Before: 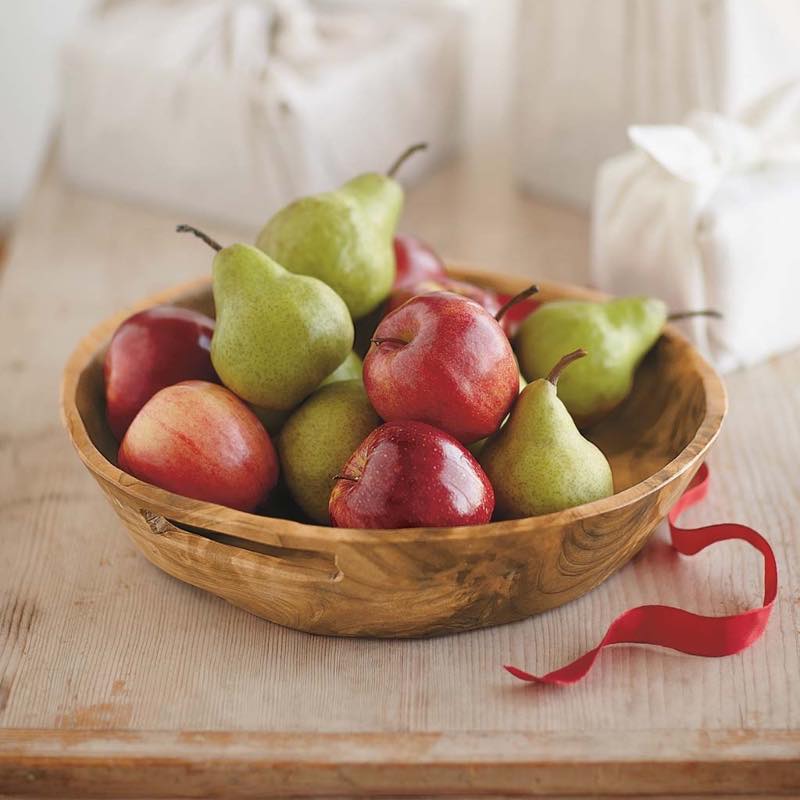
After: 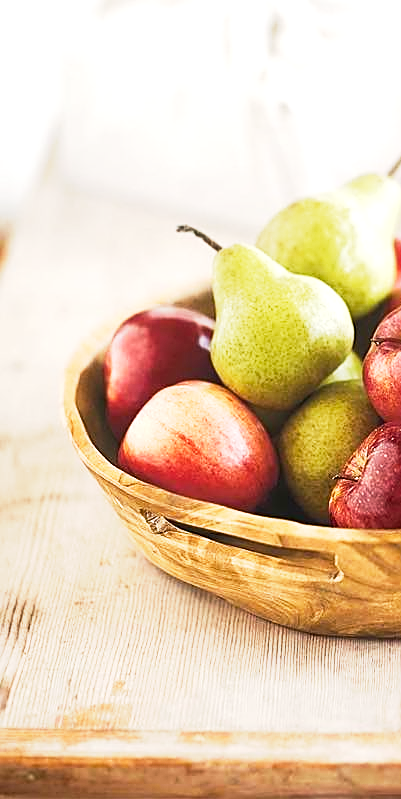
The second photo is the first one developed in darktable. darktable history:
sharpen: on, module defaults
crop and rotate: left 0.046%, top 0%, right 49.786%
exposure: compensate highlight preservation false
color balance rgb: perceptual saturation grading › global saturation -0.018%, perceptual saturation grading › highlights -32.126%, perceptual saturation grading › mid-tones 5.693%, perceptual saturation grading › shadows 17.09%, perceptual brilliance grading › highlights 46.934%, perceptual brilliance grading › mid-tones 21.391%, perceptual brilliance grading › shadows -6.625%, global vibrance 20%
base curve: curves: ch0 [(0, 0) (0.088, 0.125) (0.176, 0.251) (0.354, 0.501) (0.613, 0.749) (1, 0.877)], exposure shift 0.572, preserve colors none
